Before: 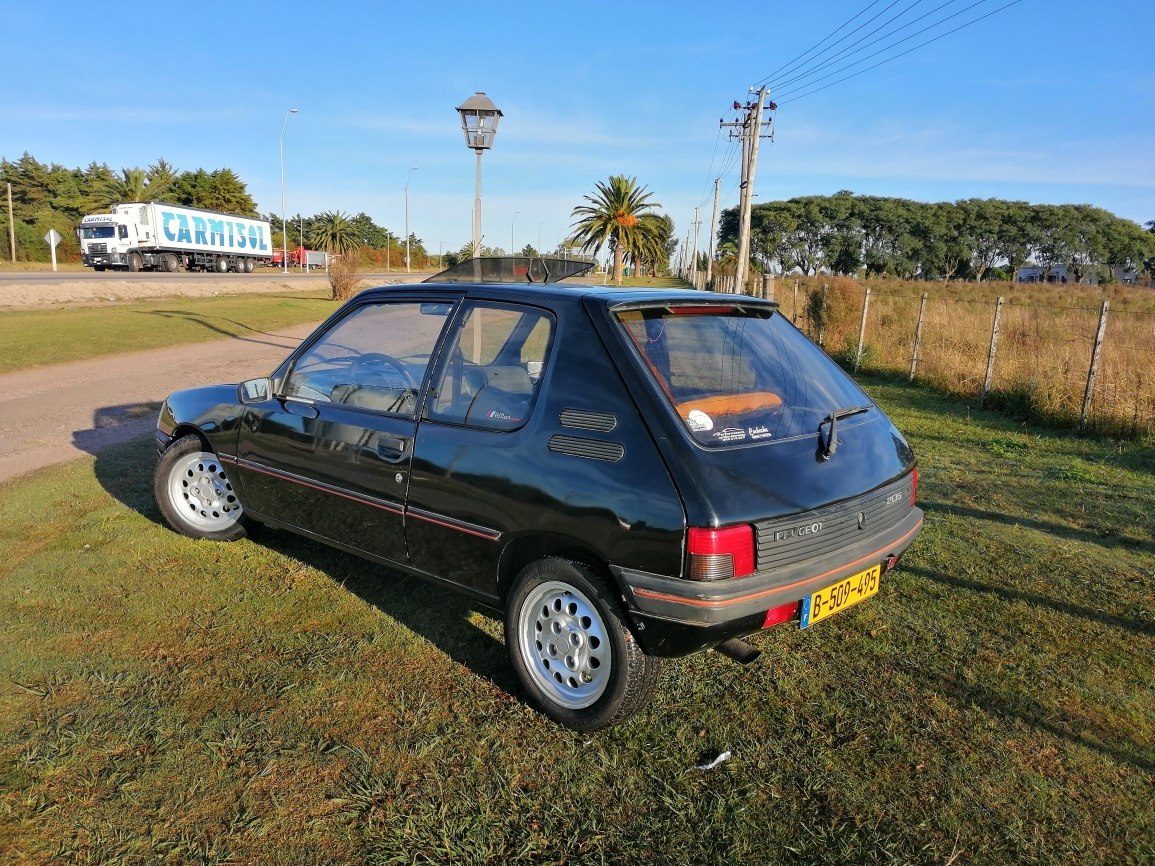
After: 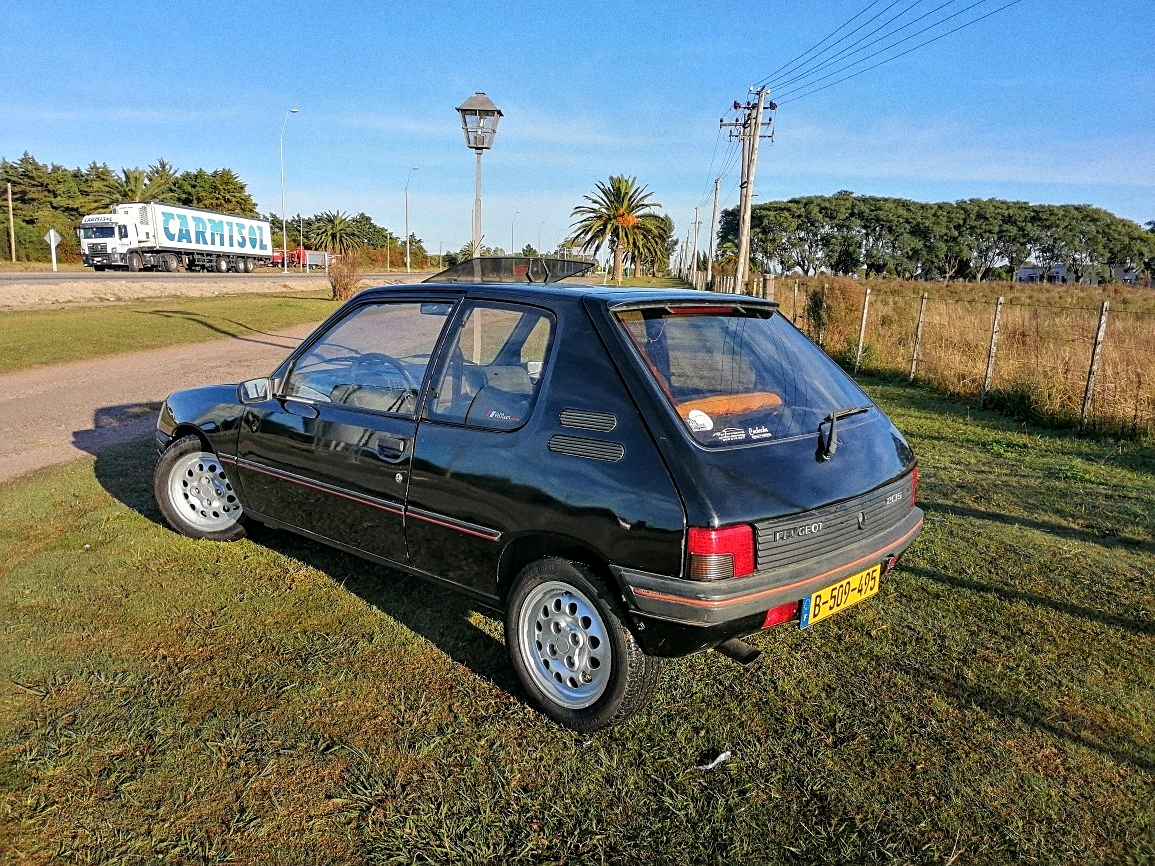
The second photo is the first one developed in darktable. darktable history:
local contrast: on, module defaults
sharpen: on, module defaults
grain: coarseness 0.47 ISO
